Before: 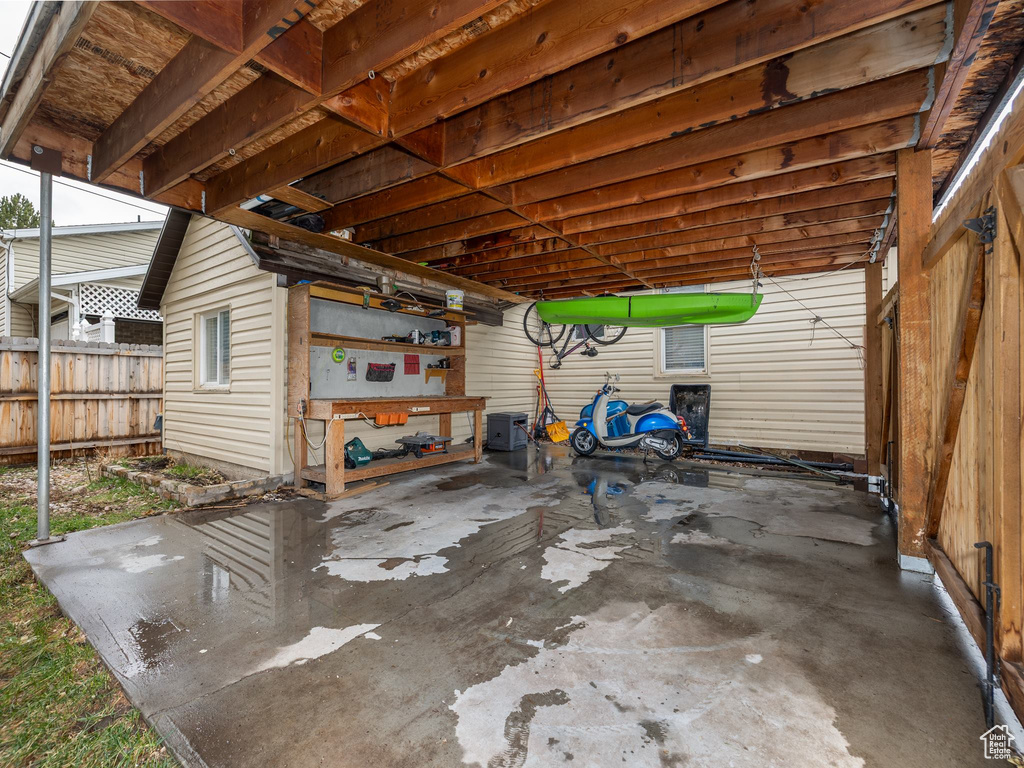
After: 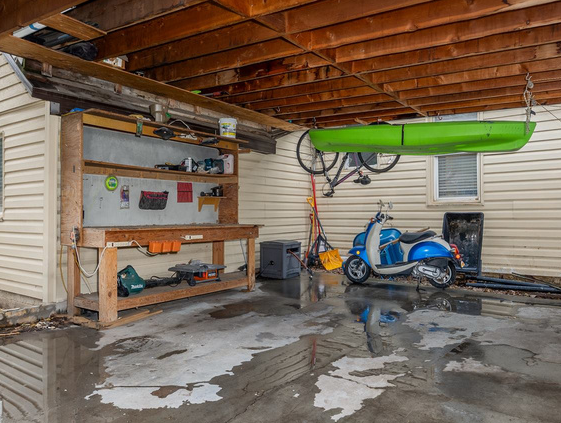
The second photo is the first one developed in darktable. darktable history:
crop and rotate: left 22.218%, top 22.43%, right 22.942%, bottom 22.476%
